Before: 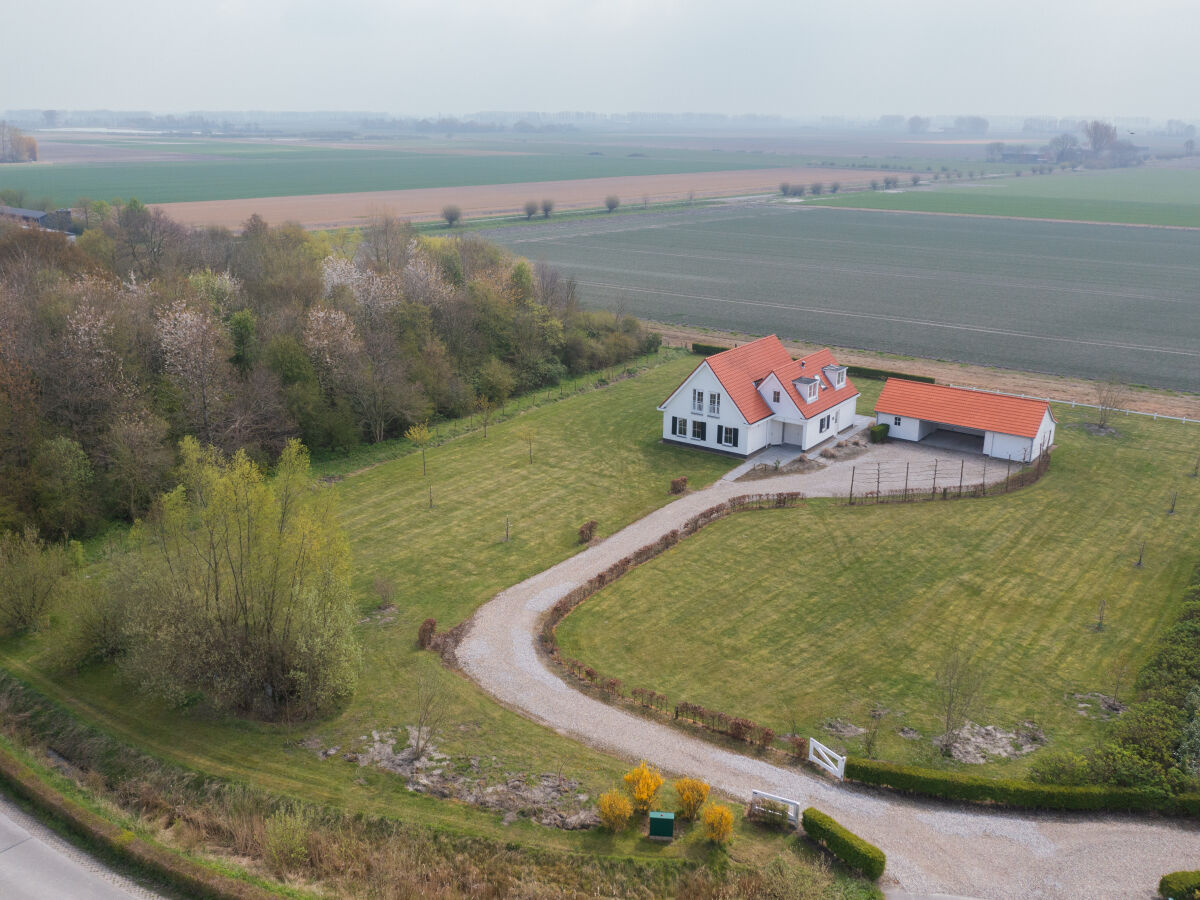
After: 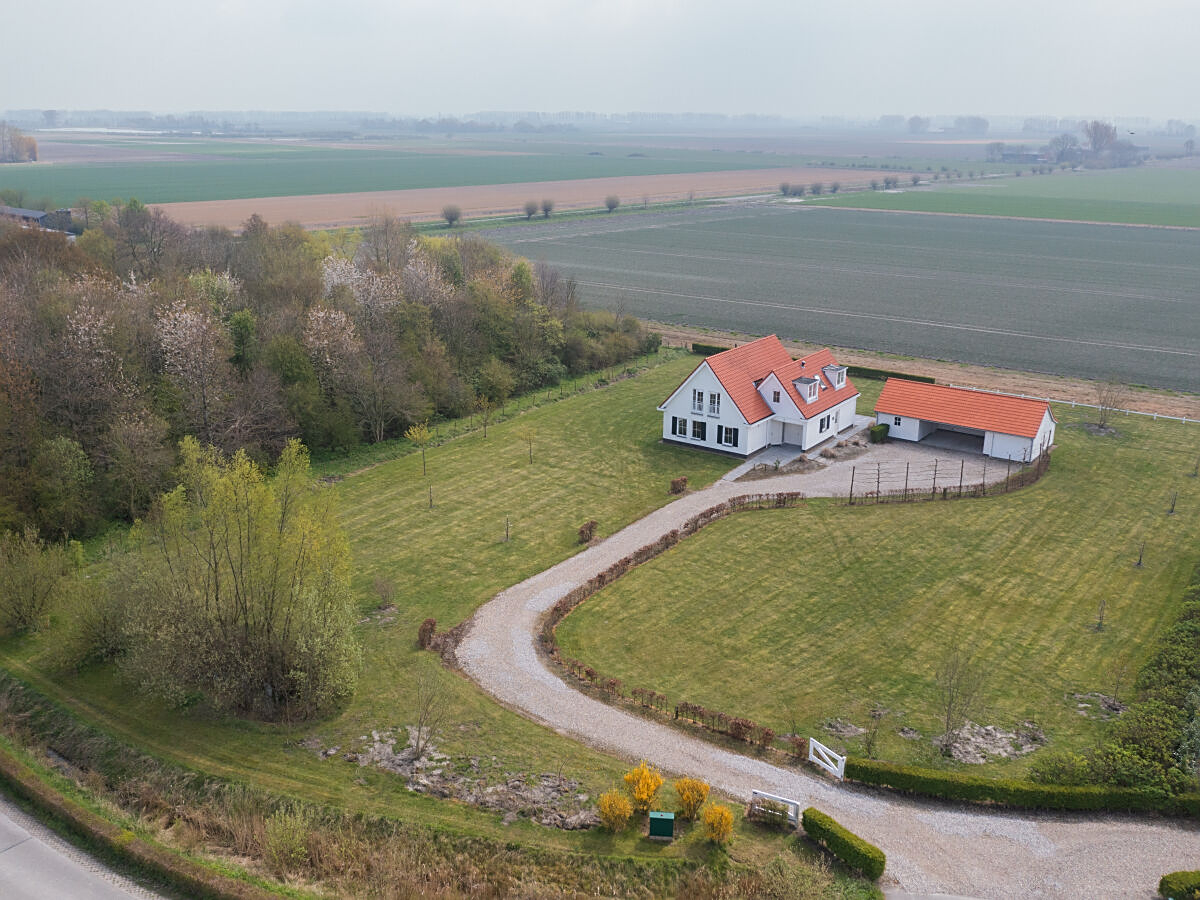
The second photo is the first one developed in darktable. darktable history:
sharpen: radius 1.983
